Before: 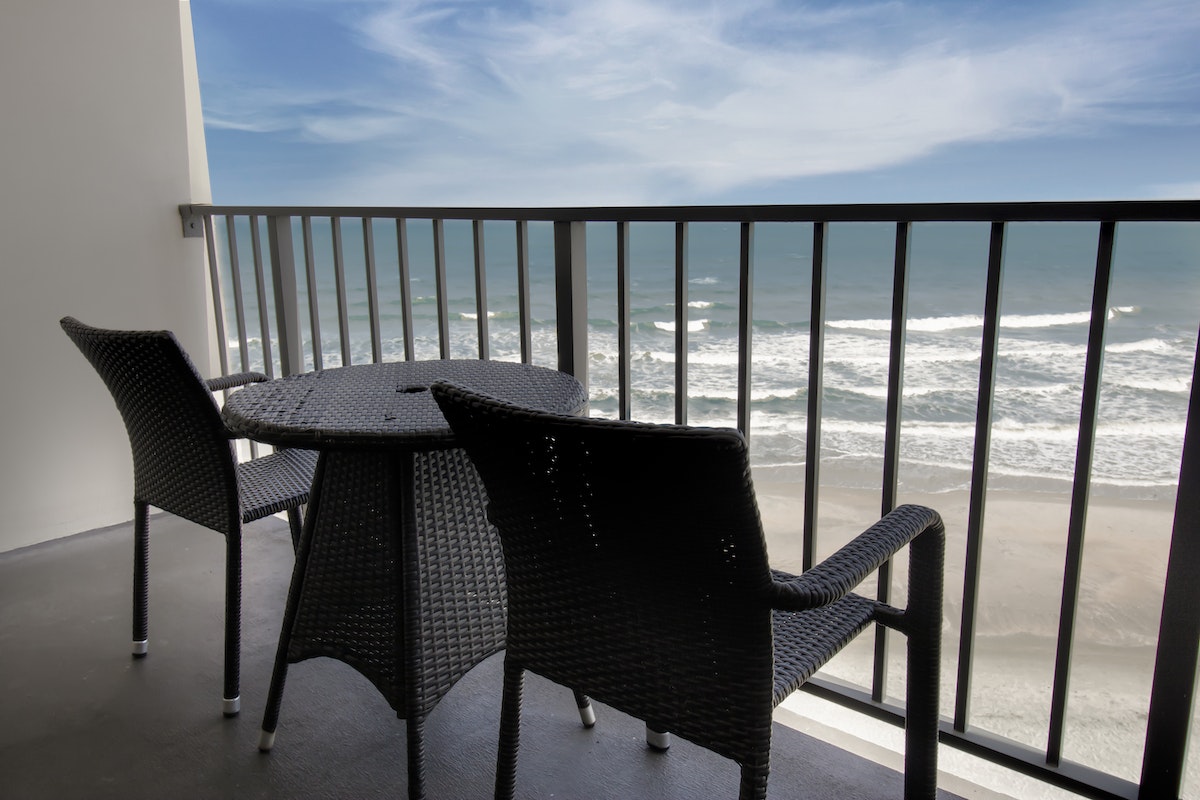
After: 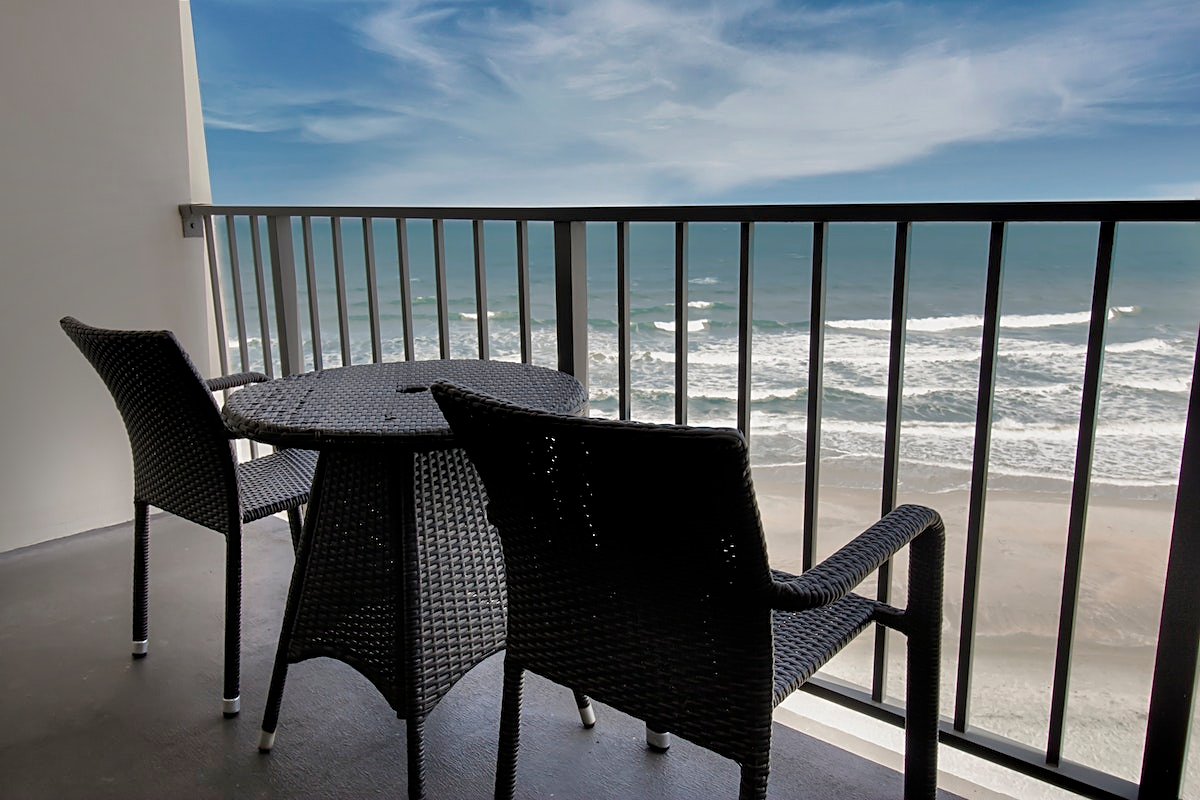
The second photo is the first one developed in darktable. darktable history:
sharpen: on, module defaults
shadows and highlights: white point adjustment -3.74, highlights -63.53, soften with gaussian
